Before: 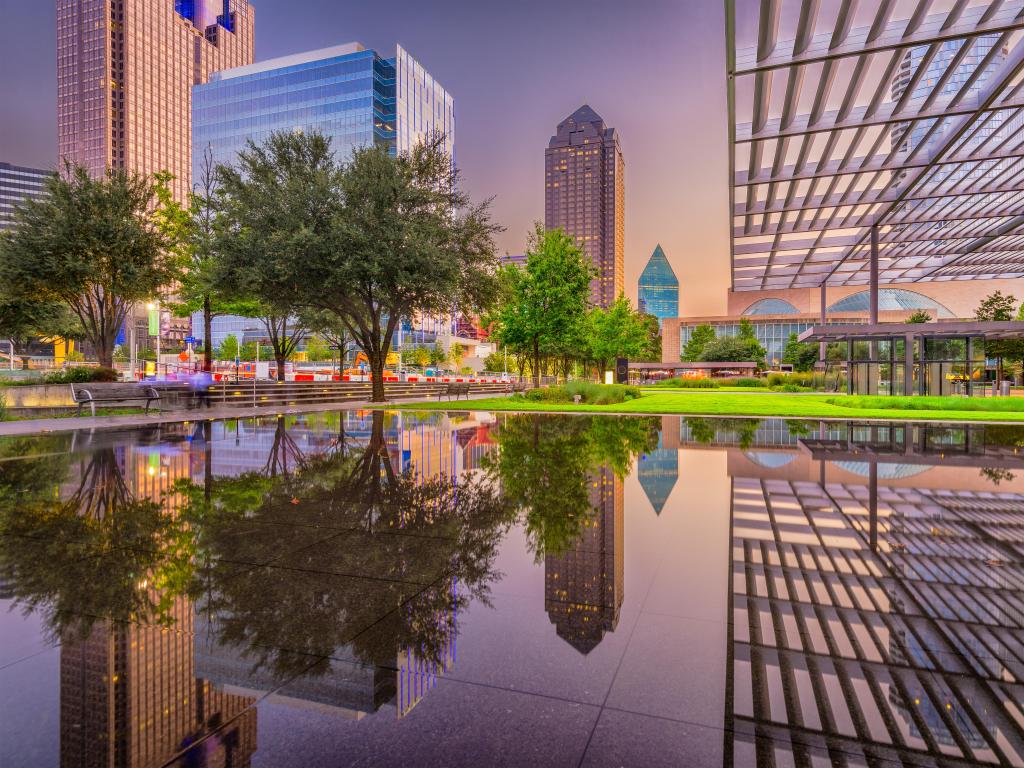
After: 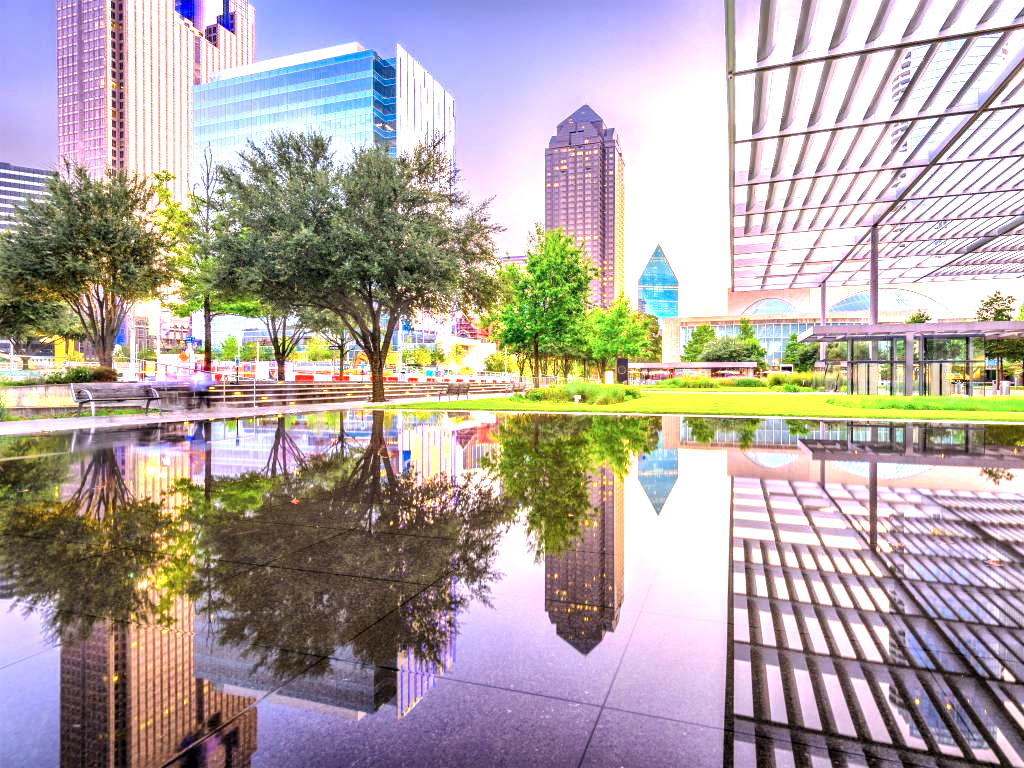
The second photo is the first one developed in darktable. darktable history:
exposure: black level correction 0.001, exposure 1.398 EV, compensate exposure bias true, compensate highlight preservation false
levels: levels [0.062, 0.494, 0.925]
color calibration: gray › normalize channels true, x 0.37, y 0.382, temperature 4320.57 K, gamut compression 0.006
